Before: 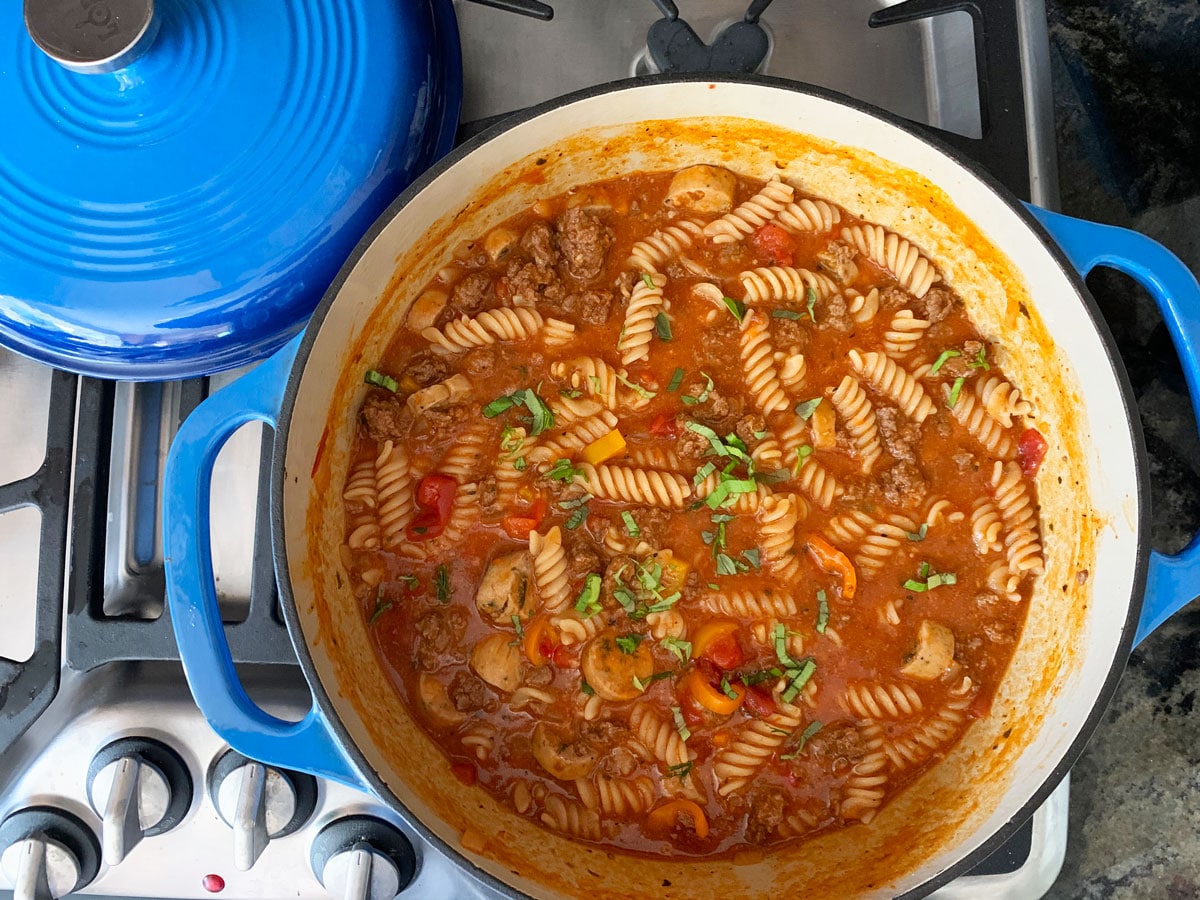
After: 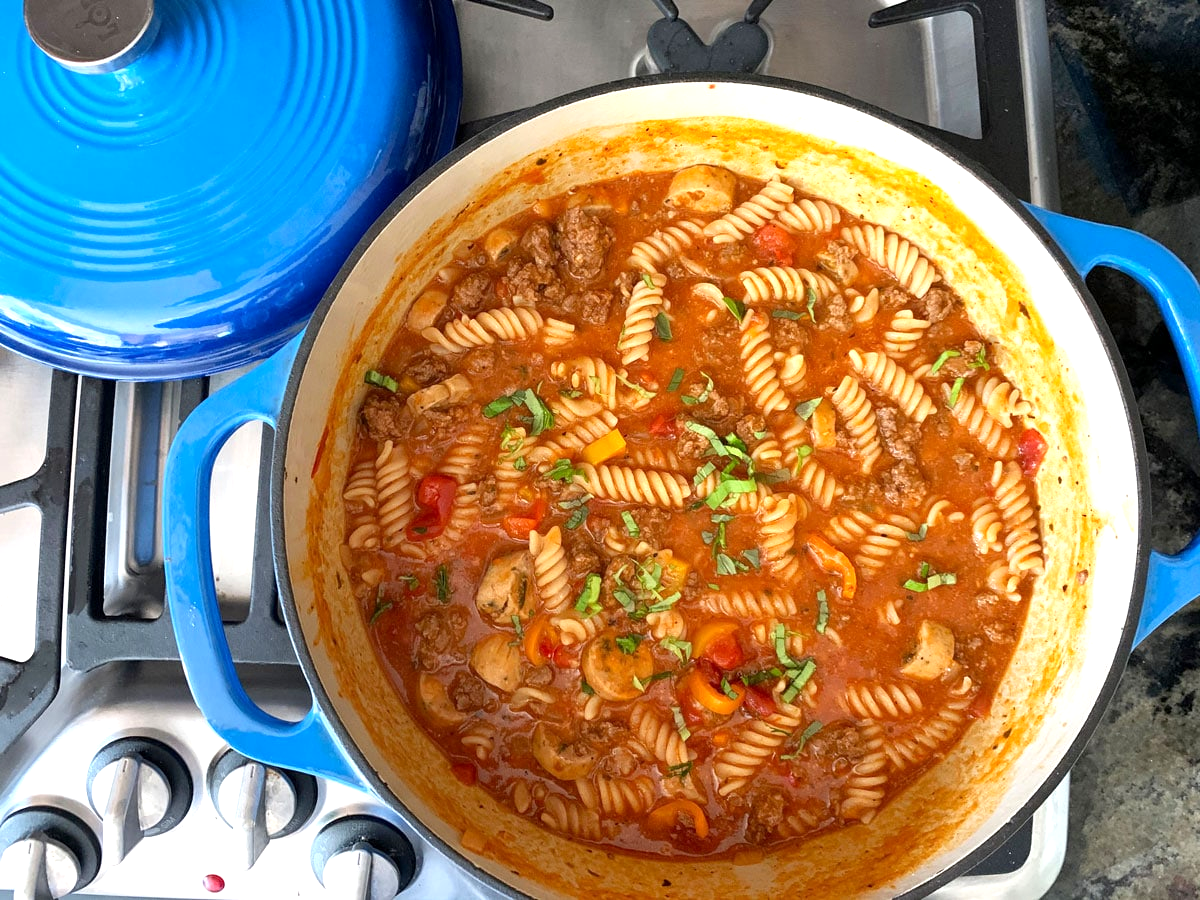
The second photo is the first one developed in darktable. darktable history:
exposure: black level correction 0.001, exposure 0.498 EV, compensate exposure bias true, compensate highlight preservation false
tone equalizer: on, module defaults
